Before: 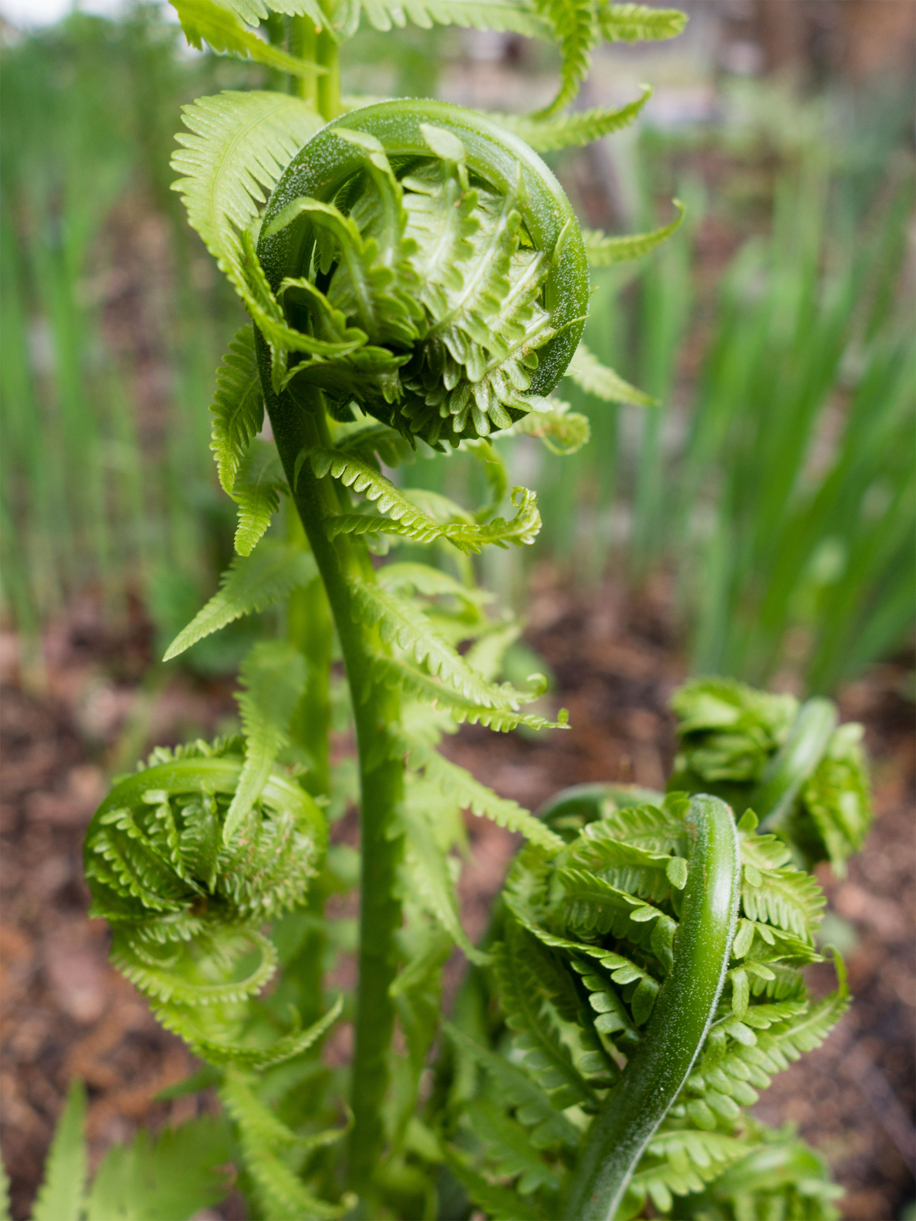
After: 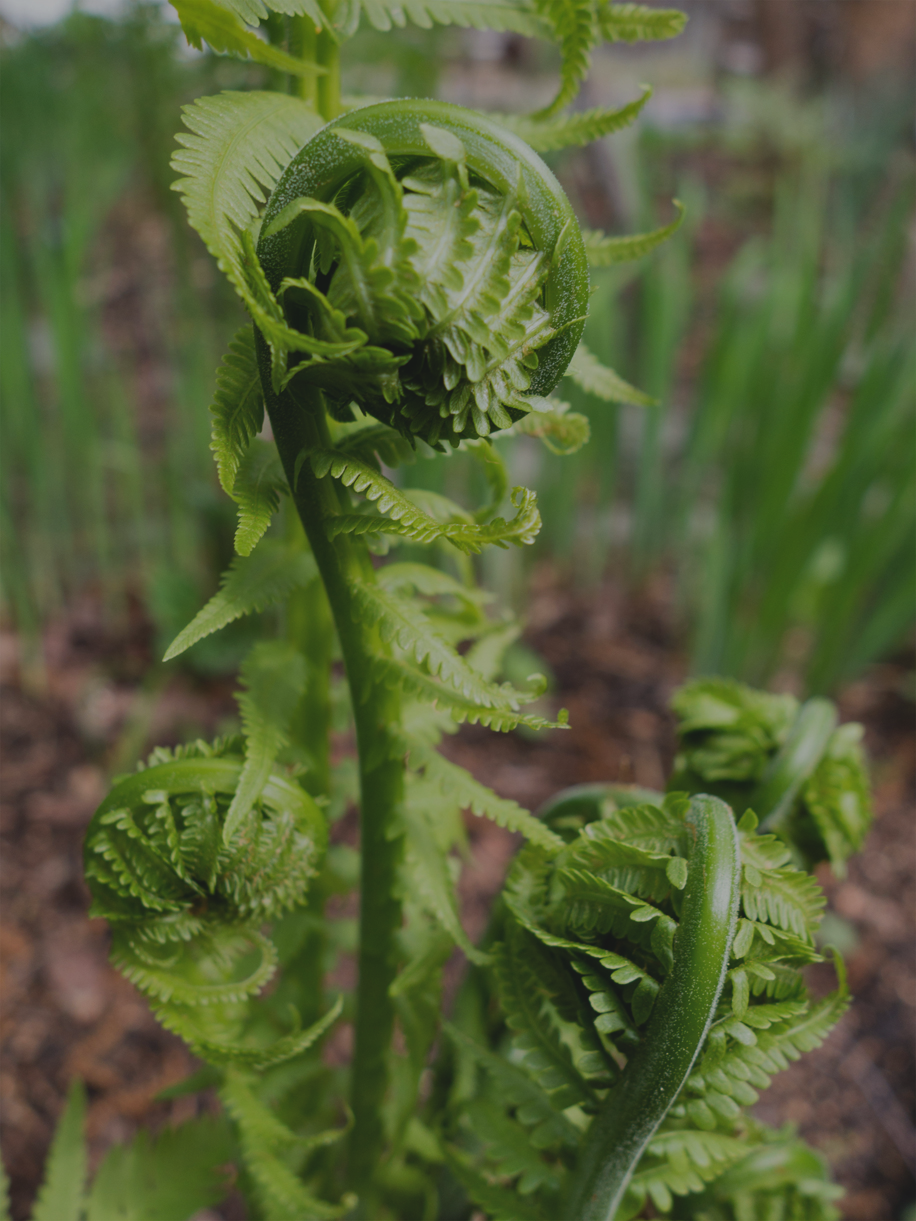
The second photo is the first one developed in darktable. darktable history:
exposure: black level correction -0.016, exposure -1.018 EV, compensate highlight preservation false
shadows and highlights: white point adjustment -3.64, highlights -63.34, highlights color adjustment 42%, soften with gaussian
